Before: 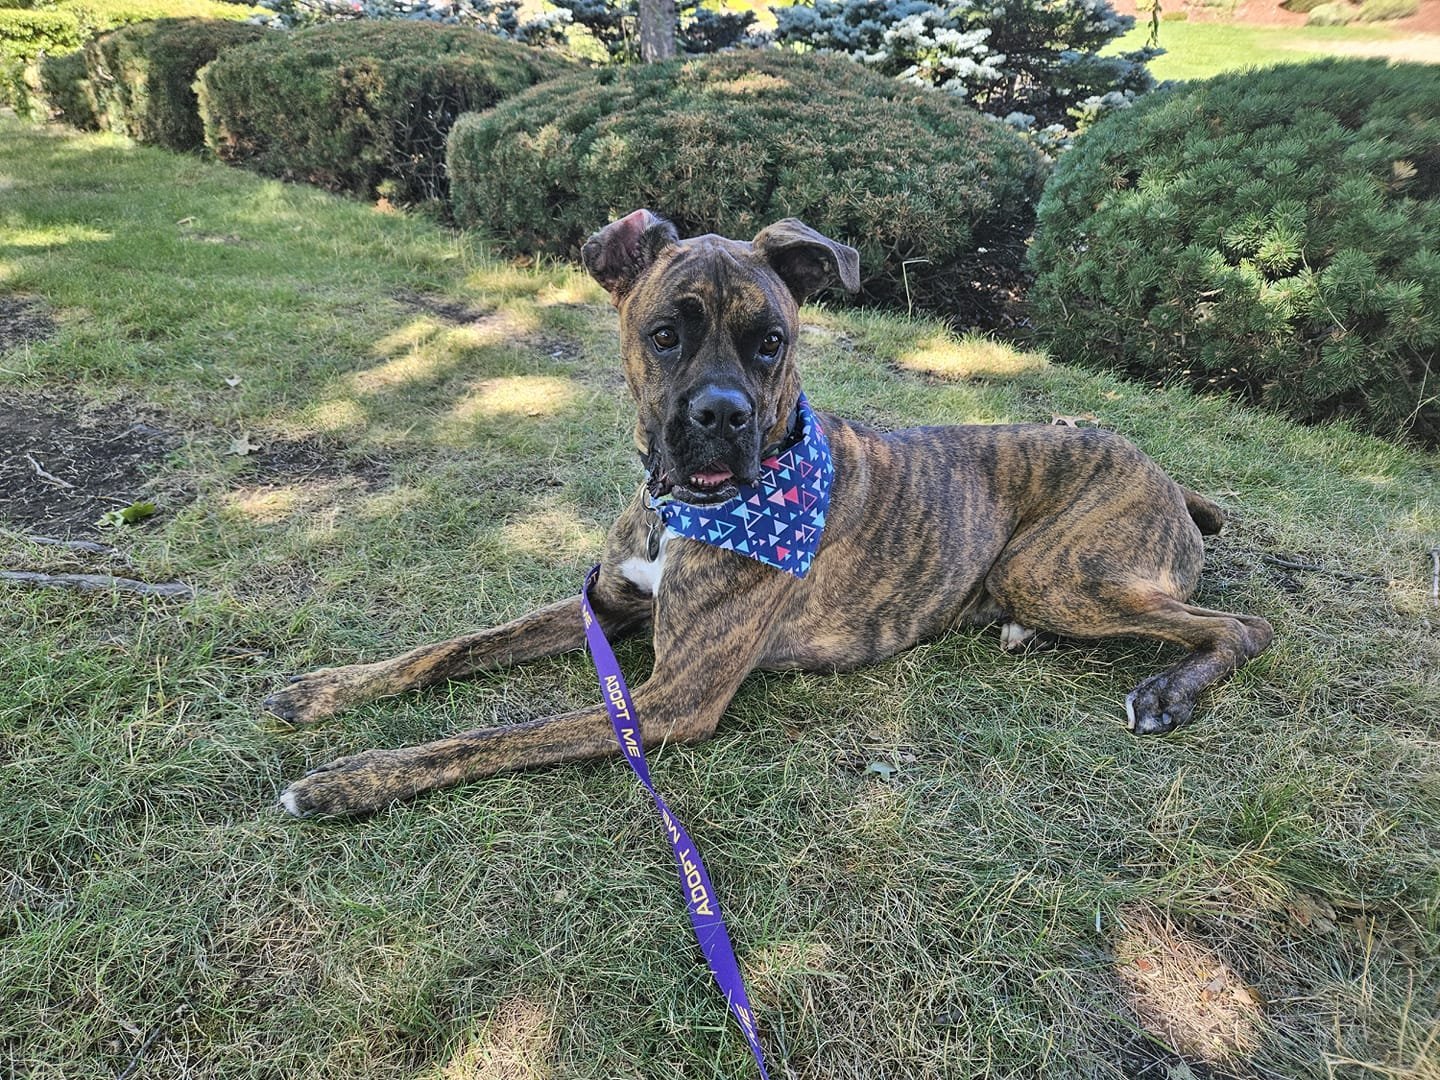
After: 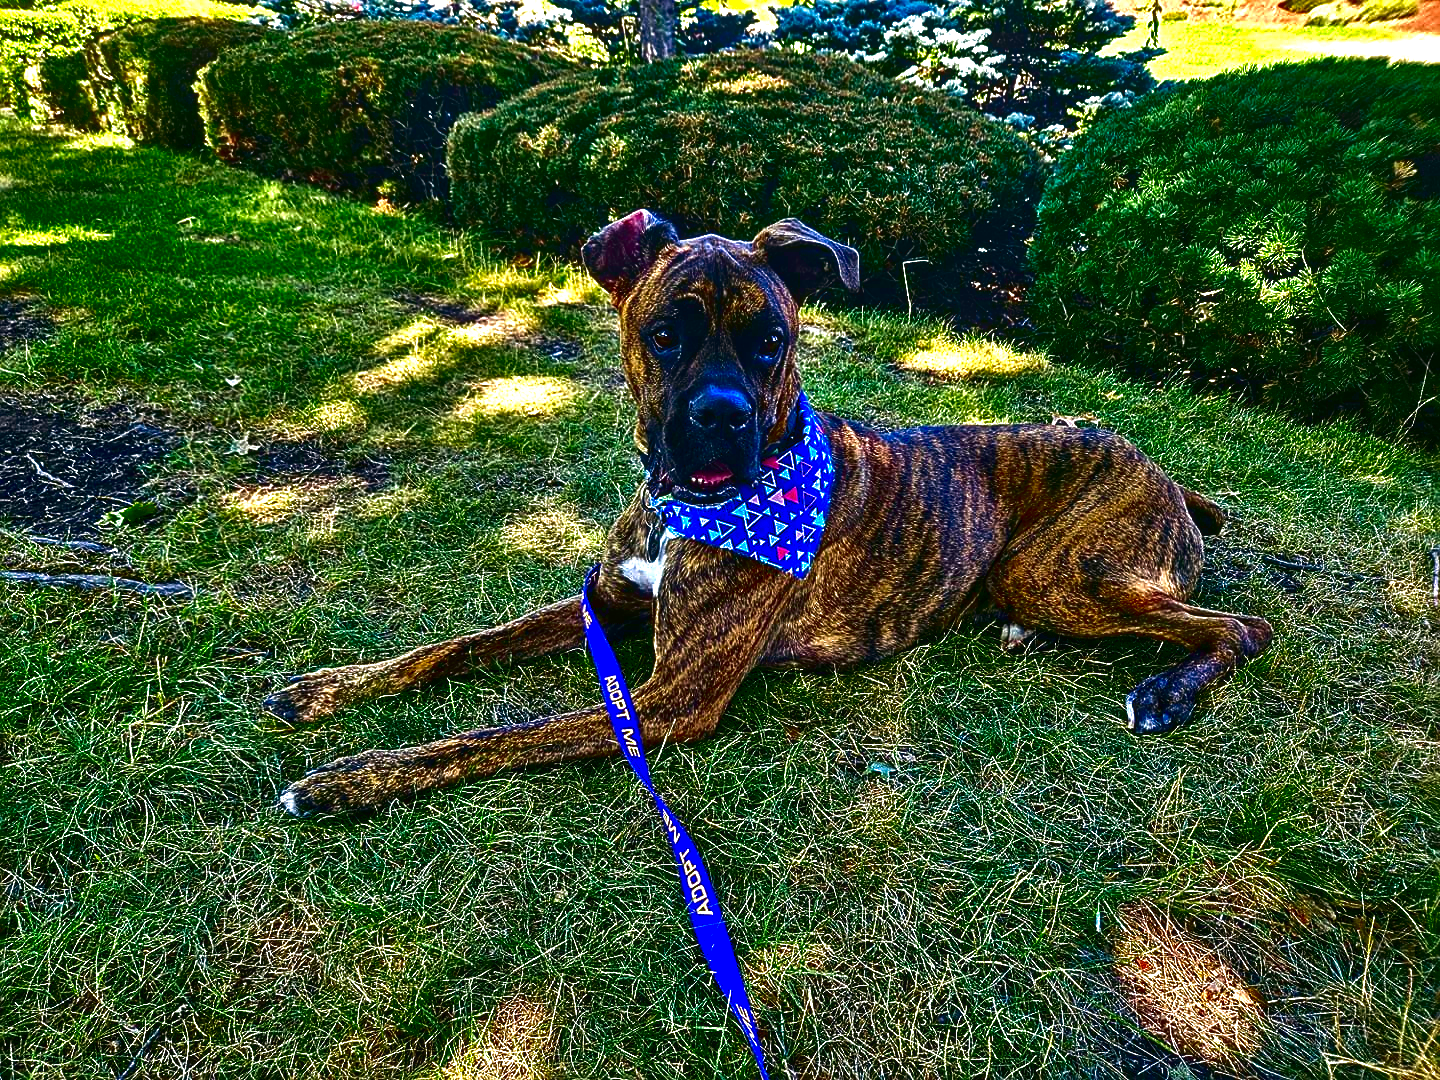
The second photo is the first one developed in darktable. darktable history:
exposure: exposure 0.61 EV, compensate highlight preservation false
color balance rgb: shadows lift › luminance -5.394%, shadows lift › chroma 1.125%, shadows lift › hue 218.81°, power › luminance -9.011%, linear chroma grading › global chroma 15.181%, perceptual saturation grading › global saturation 20%, perceptual saturation grading › highlights -25.178%, perceptual saturation grading › shadows 49.42%
contrast brightness saturation: brightness -0.997, saturation 0.992
local contrast: on, module defaults
shadows and highlights: radius 332.65, shadows 53.77, highlights -99.88, compress 94.44%, soften with gaussian
sharpen: on, module defaults
velvia: on, module defaults
